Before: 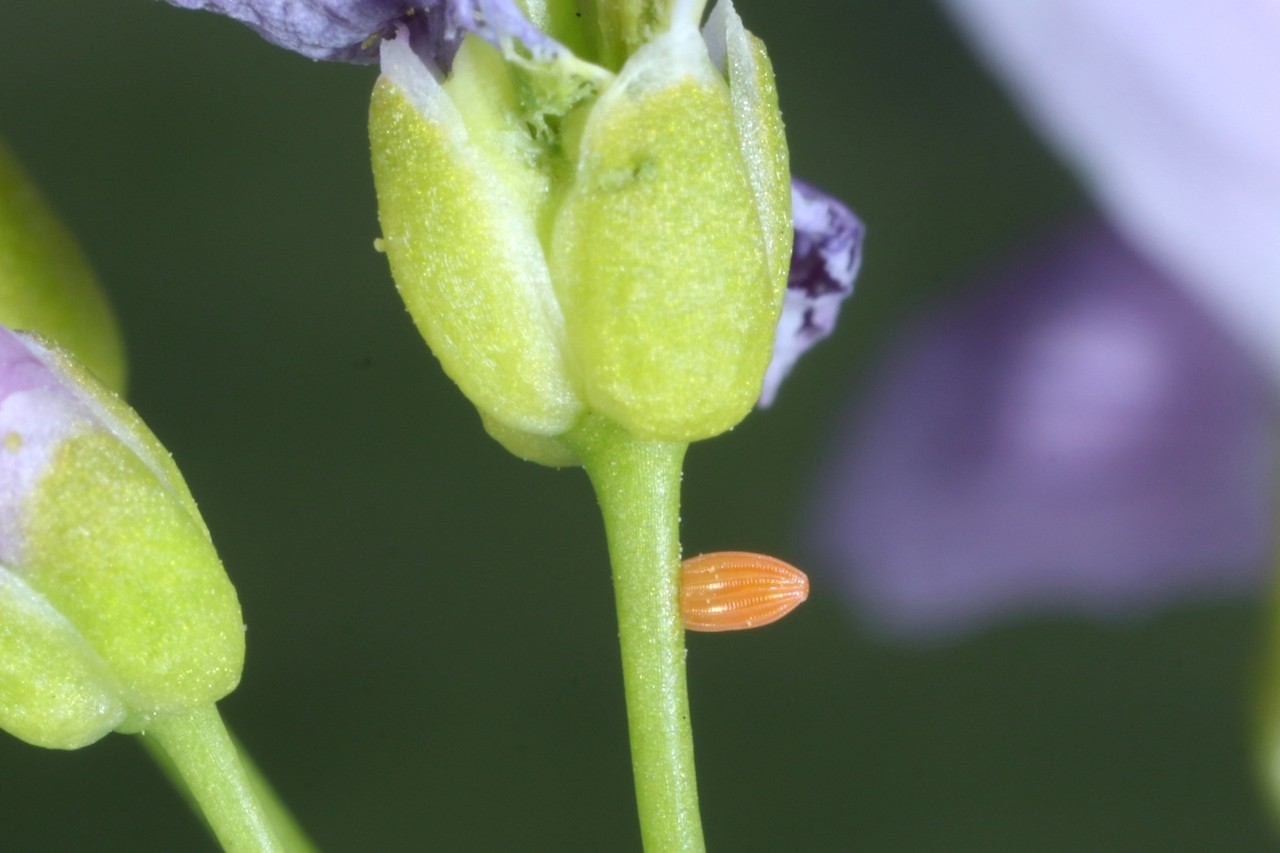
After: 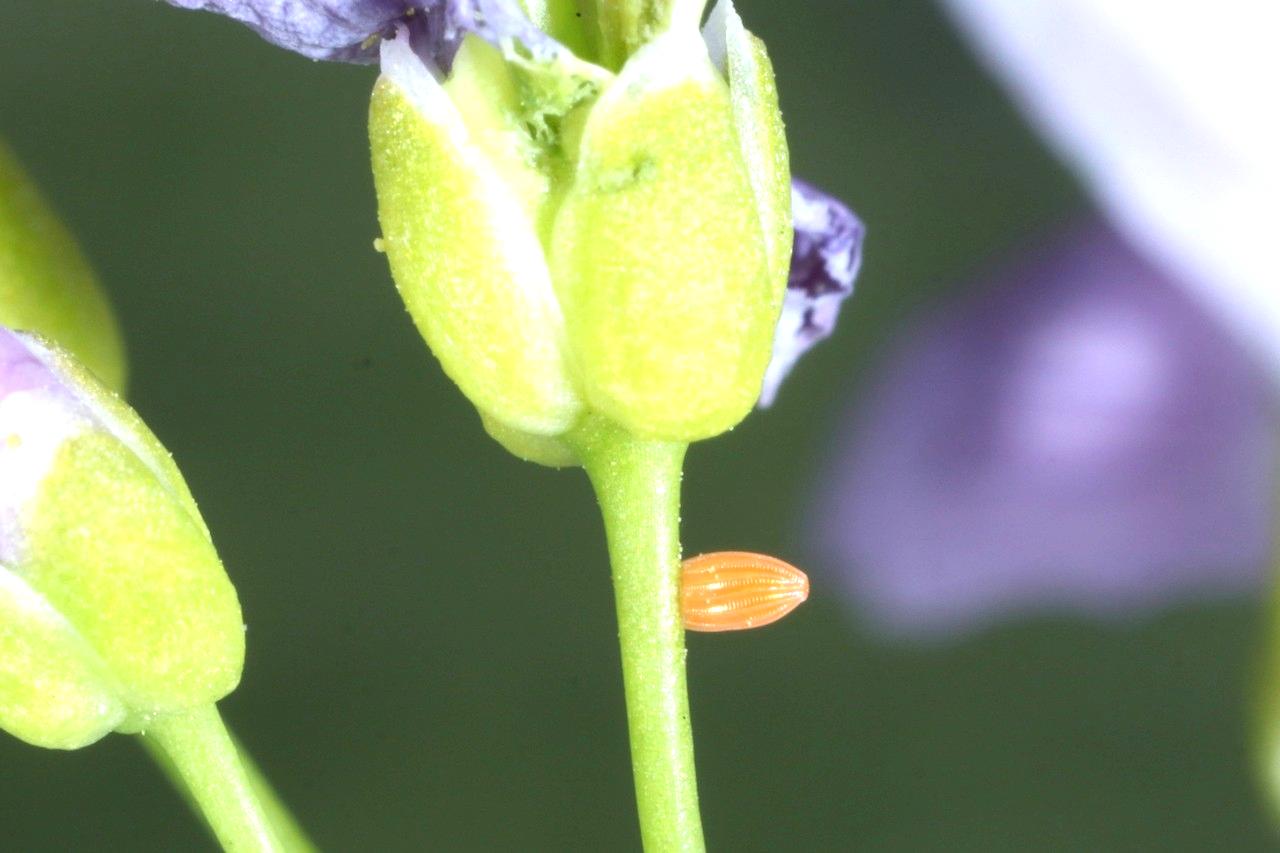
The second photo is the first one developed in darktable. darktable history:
exposure: exposure 0.756 EV, compensate highlight preservation false
